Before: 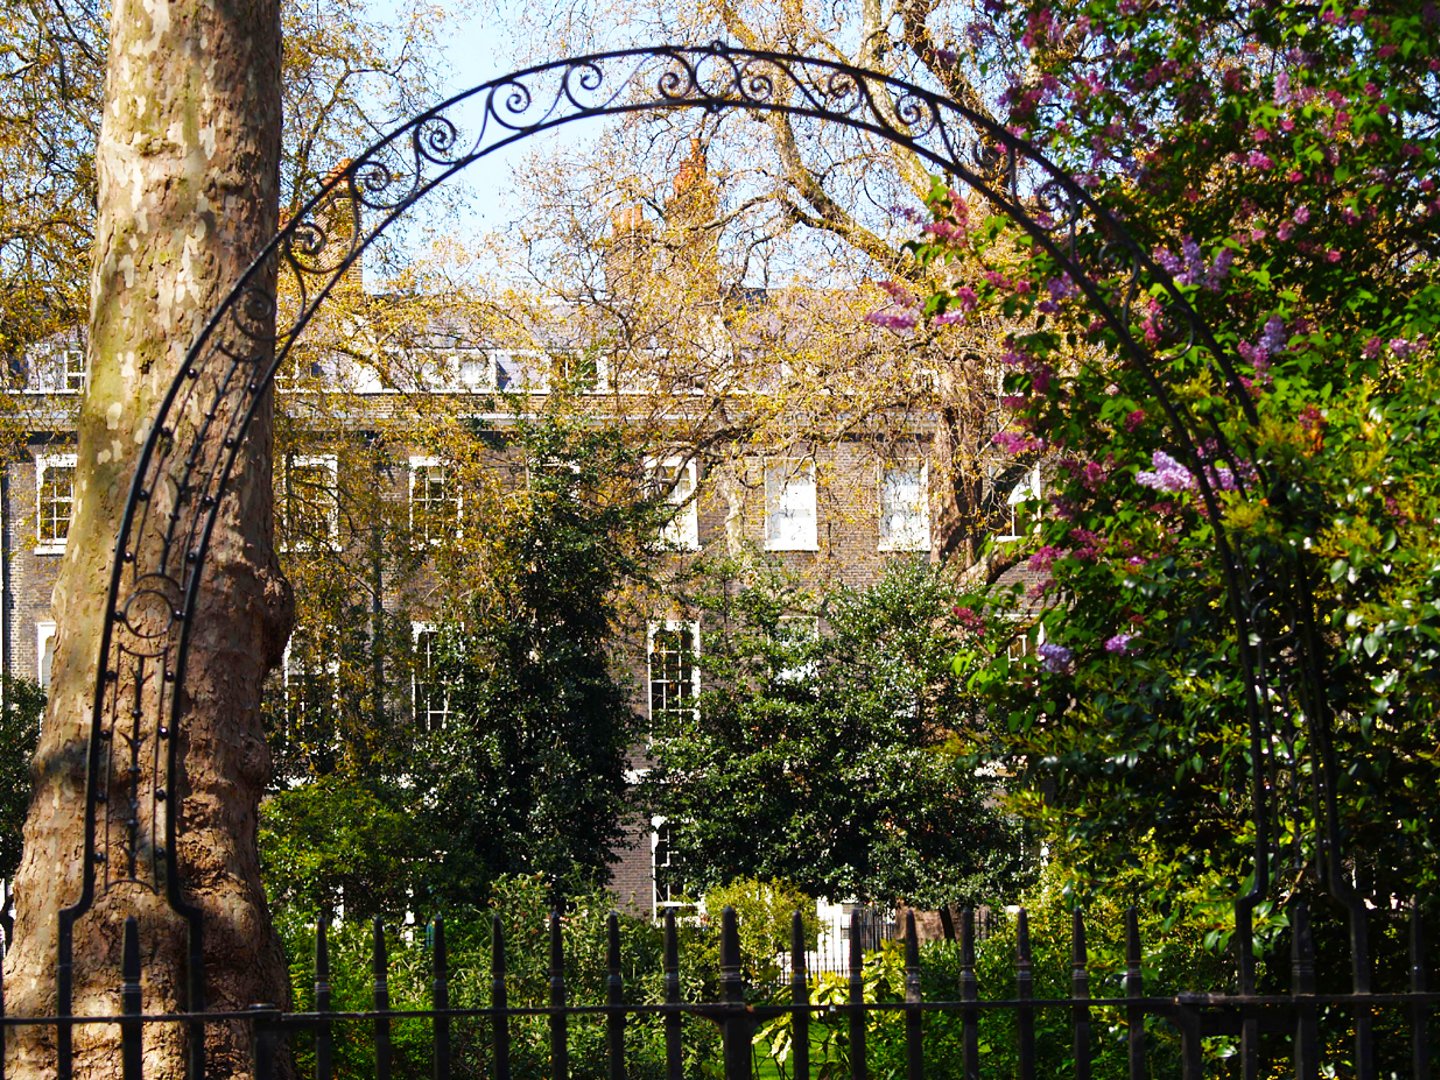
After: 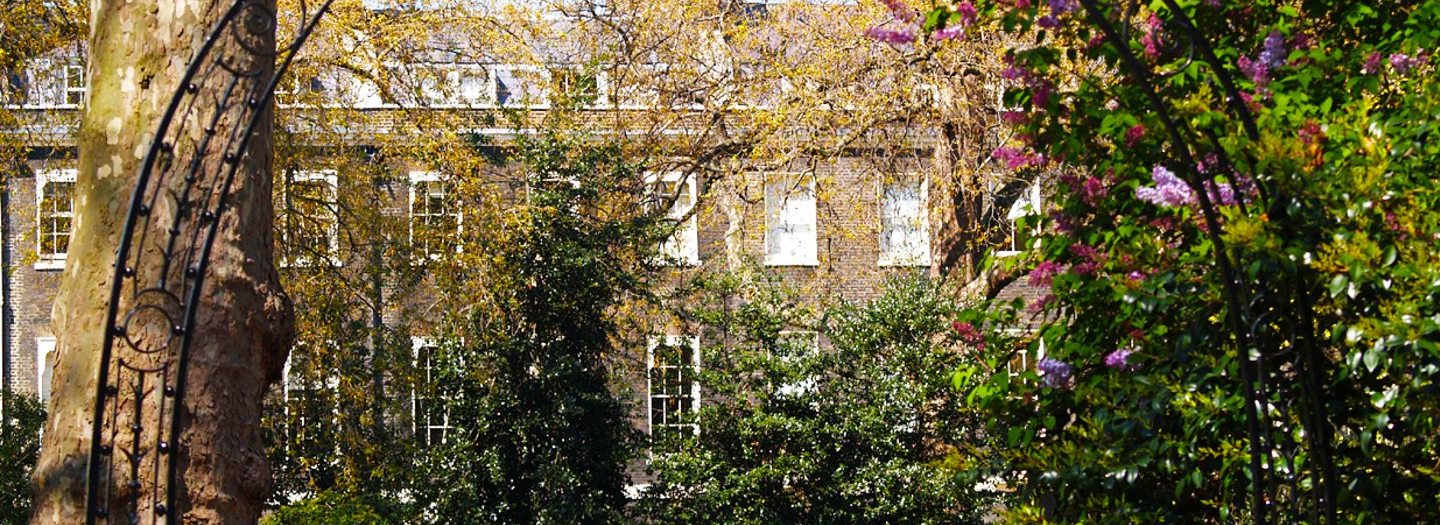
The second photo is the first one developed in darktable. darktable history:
crop and rotate: top 26.403%, bottom 24.928%
